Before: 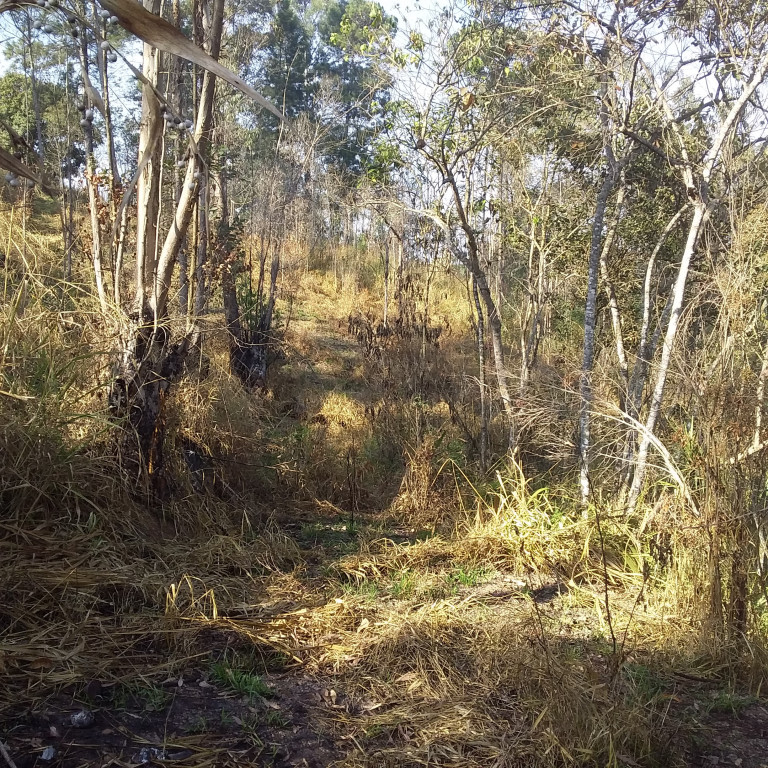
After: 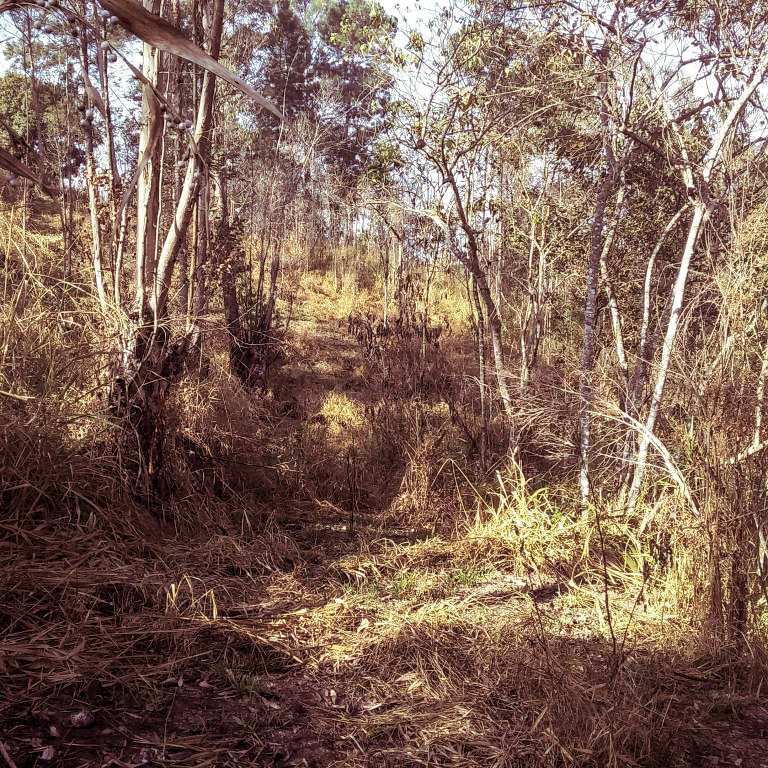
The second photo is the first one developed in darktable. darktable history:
split-toning: on, module defaults
haze removal: strength 0.29, distance 0.25, compatibility mode true, adaptive false
local contrast: on, module defaults
contrast brightness saturation: saturation -0.05
